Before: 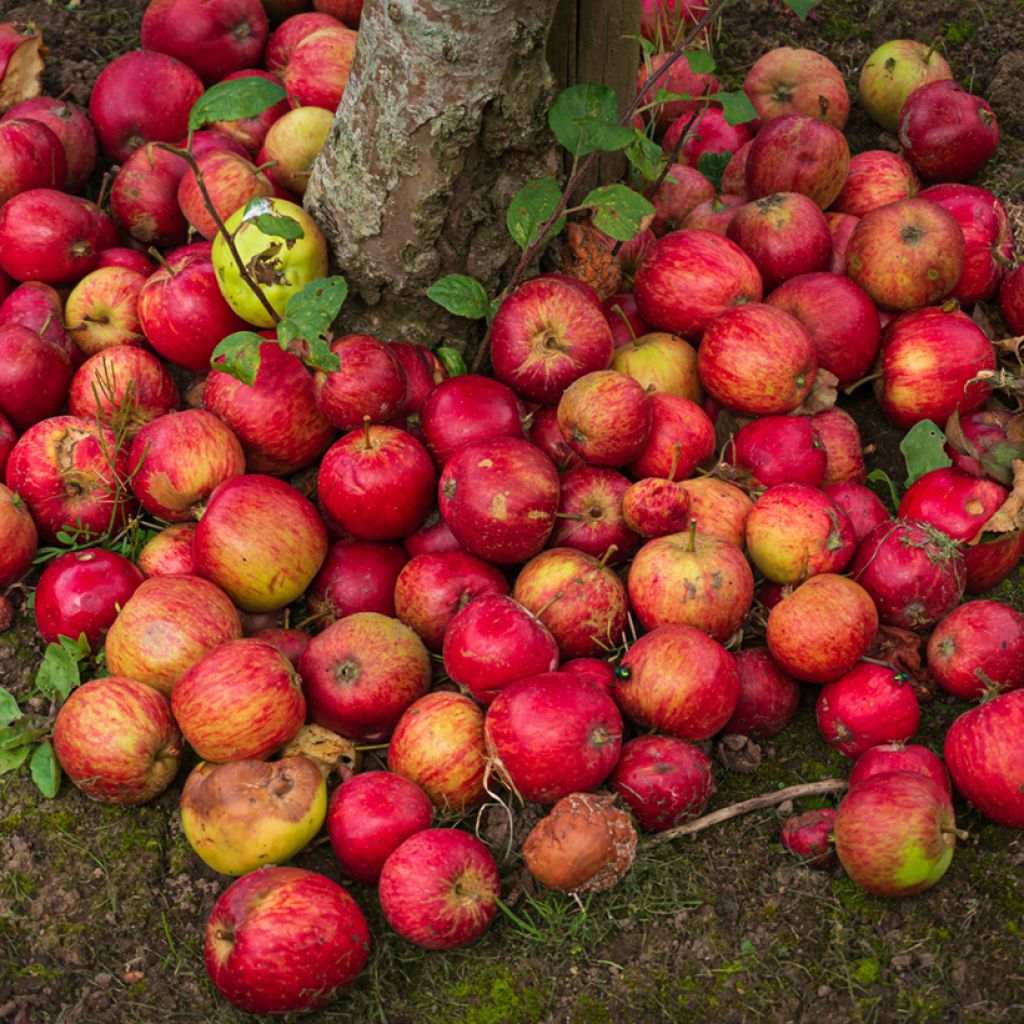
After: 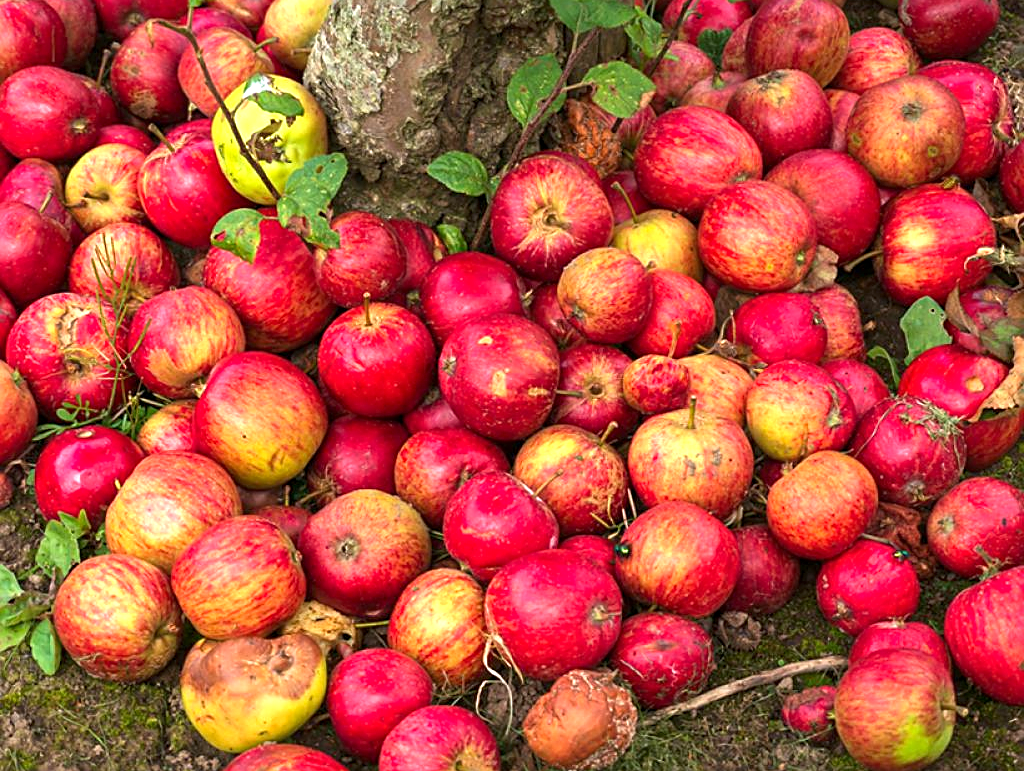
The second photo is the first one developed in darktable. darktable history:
crop and rotate: top 12.101%, bottom 12.543%
exposure: black level correction 0.001, exposure 0.965 EV, compensate exposure bias true, compensate highlight preservation false
shadows and highlights: shadows 6.51, soften with gaussian
sharpen: on, module defaults
